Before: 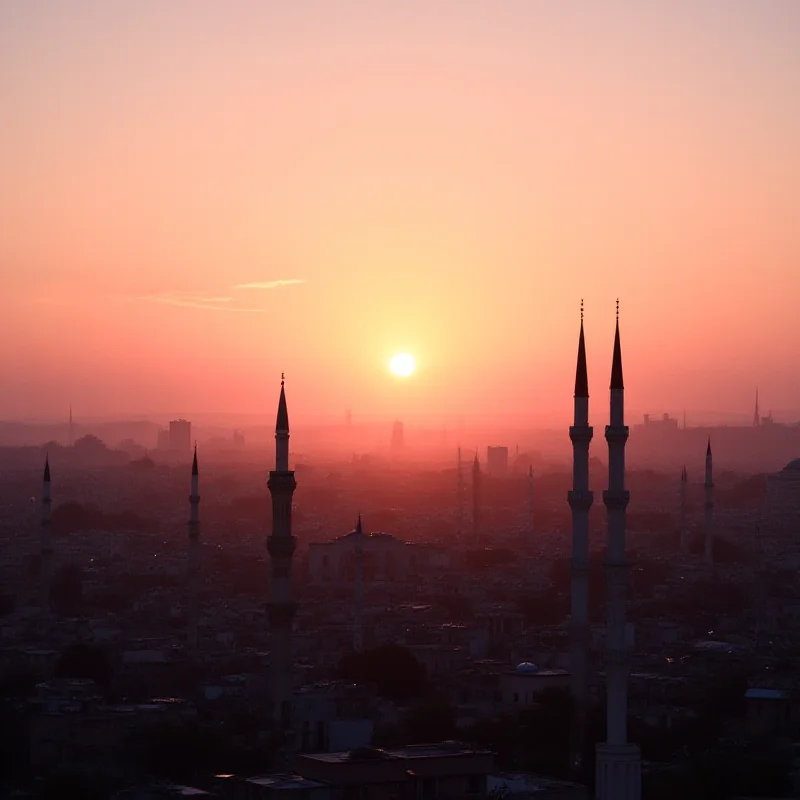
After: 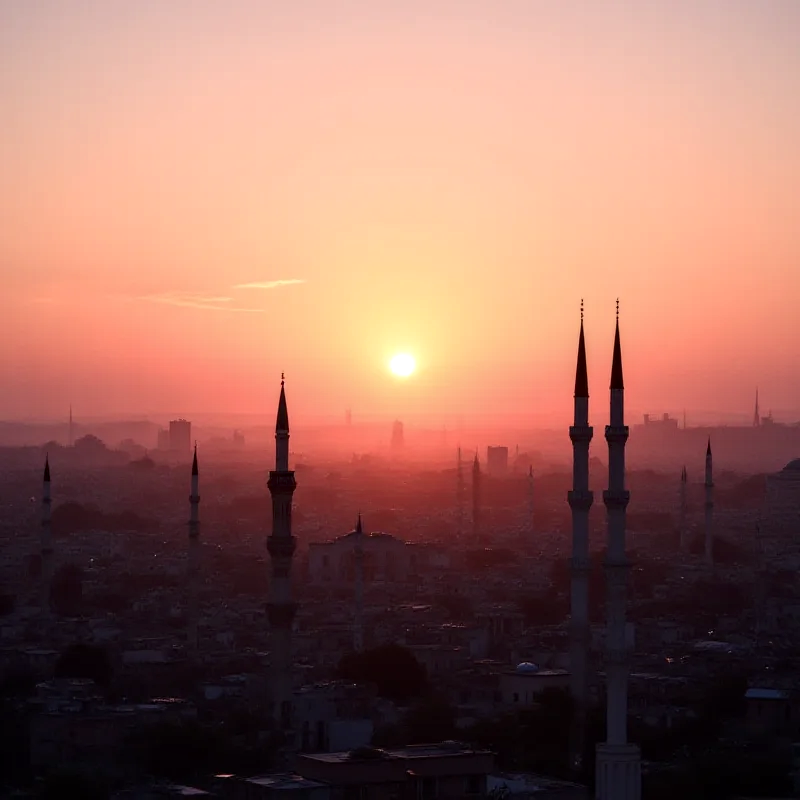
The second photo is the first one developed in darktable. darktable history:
local contrast: shadows 91%, midtone range 0.495
levels: levels [0, 0.492, 0.984]
